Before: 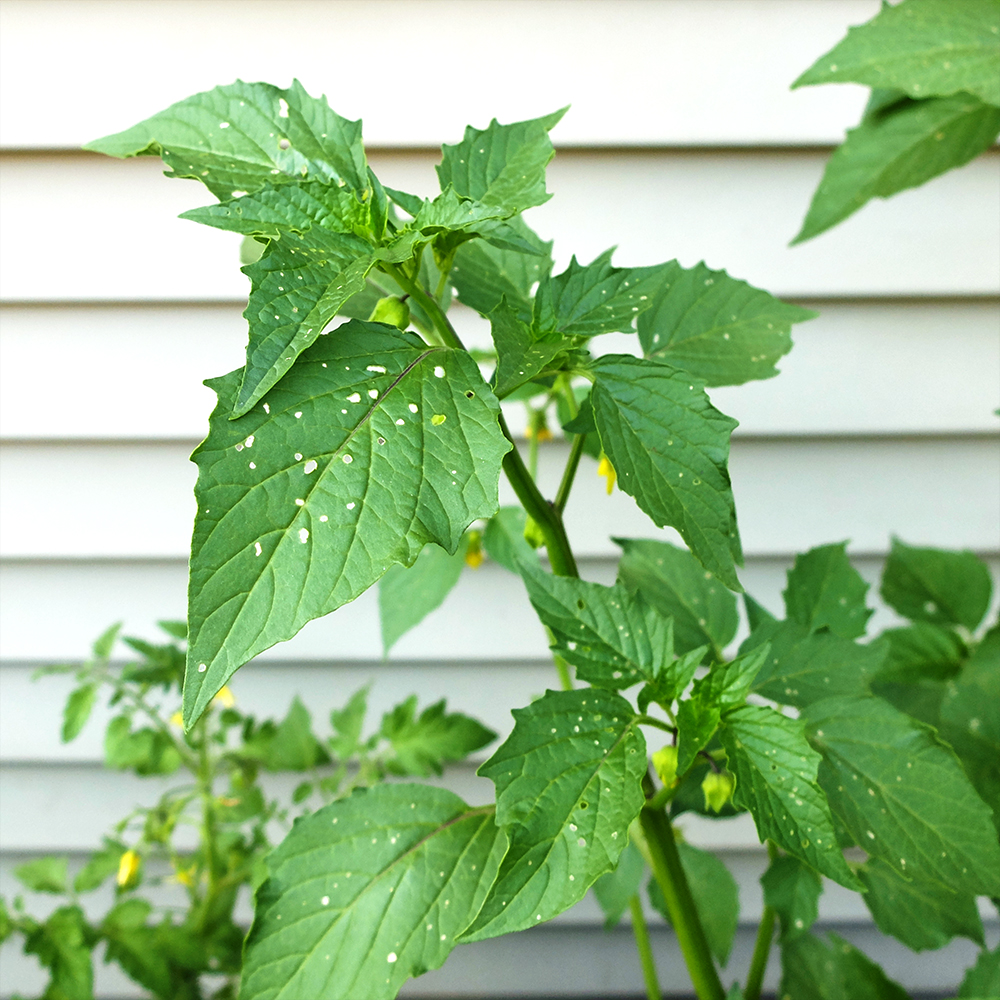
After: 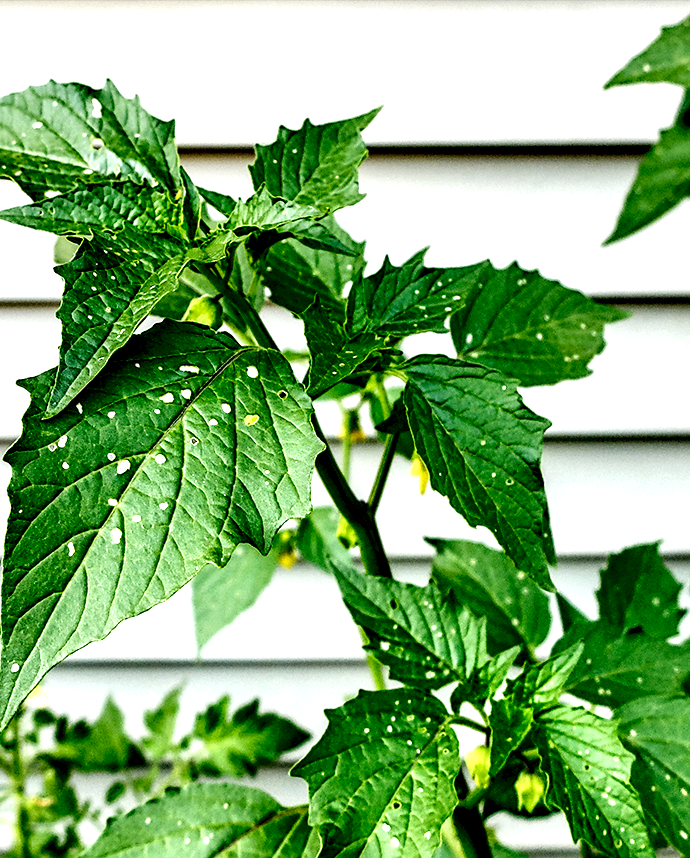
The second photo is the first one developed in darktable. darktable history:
sharpen: radius 1.821, amount 0.406, threshold 1.482
local contrast: shadows 180%, detail 225%
crop: left 18.709%, right 12.261%, bottom 14.15%
exposure: black level correction 0.01, exposure 0.016 EV, compensate exposure bias true, compensate highlight preservation false
tone curve: curves: ch0 [(0, 0) (0.003, 0.117) (0.011, 0.125) (0.025, 0.133) (0.044, 0.144) (0.069, 0.152) (0.1, 0.167) (0.136, 0.186) (0.177, 0.21) (0.224, 0.244) (0.277, 0.295) (0.335, 0.357) (0.399, 0.445) (0.468, 0.531) (0.543, 0.629) (0.623, 0.716) (0.709, 0.803) (0.801, 0.876) (0.898, 0.939) (1, 1)], preserve colors none
shadows and highlights: soften with gaussian
